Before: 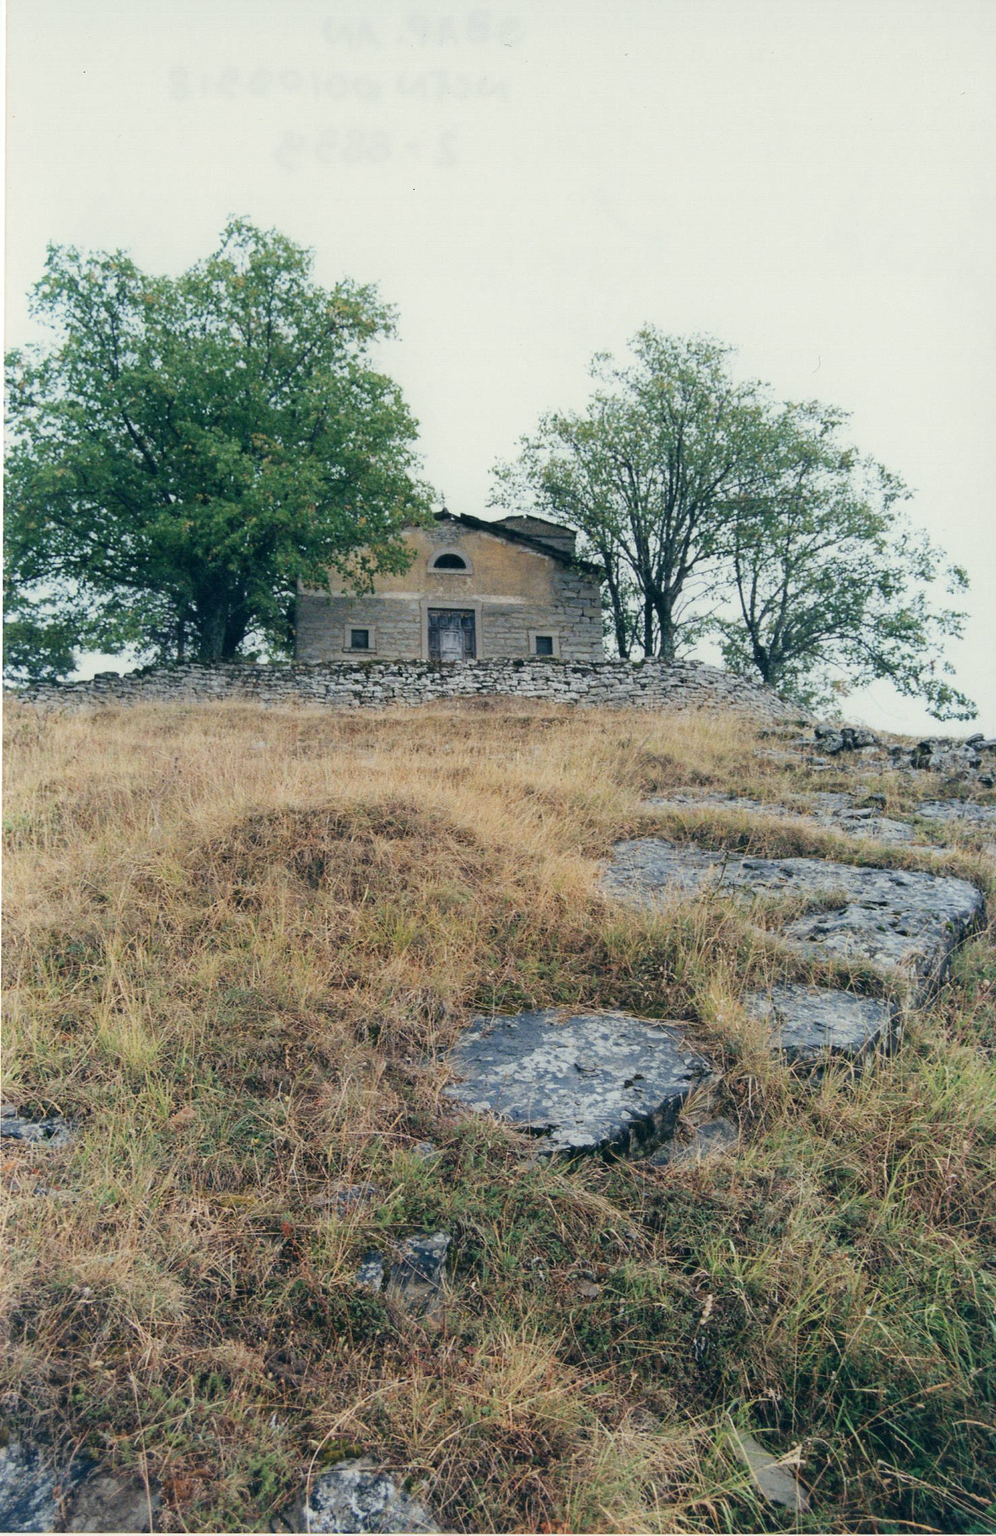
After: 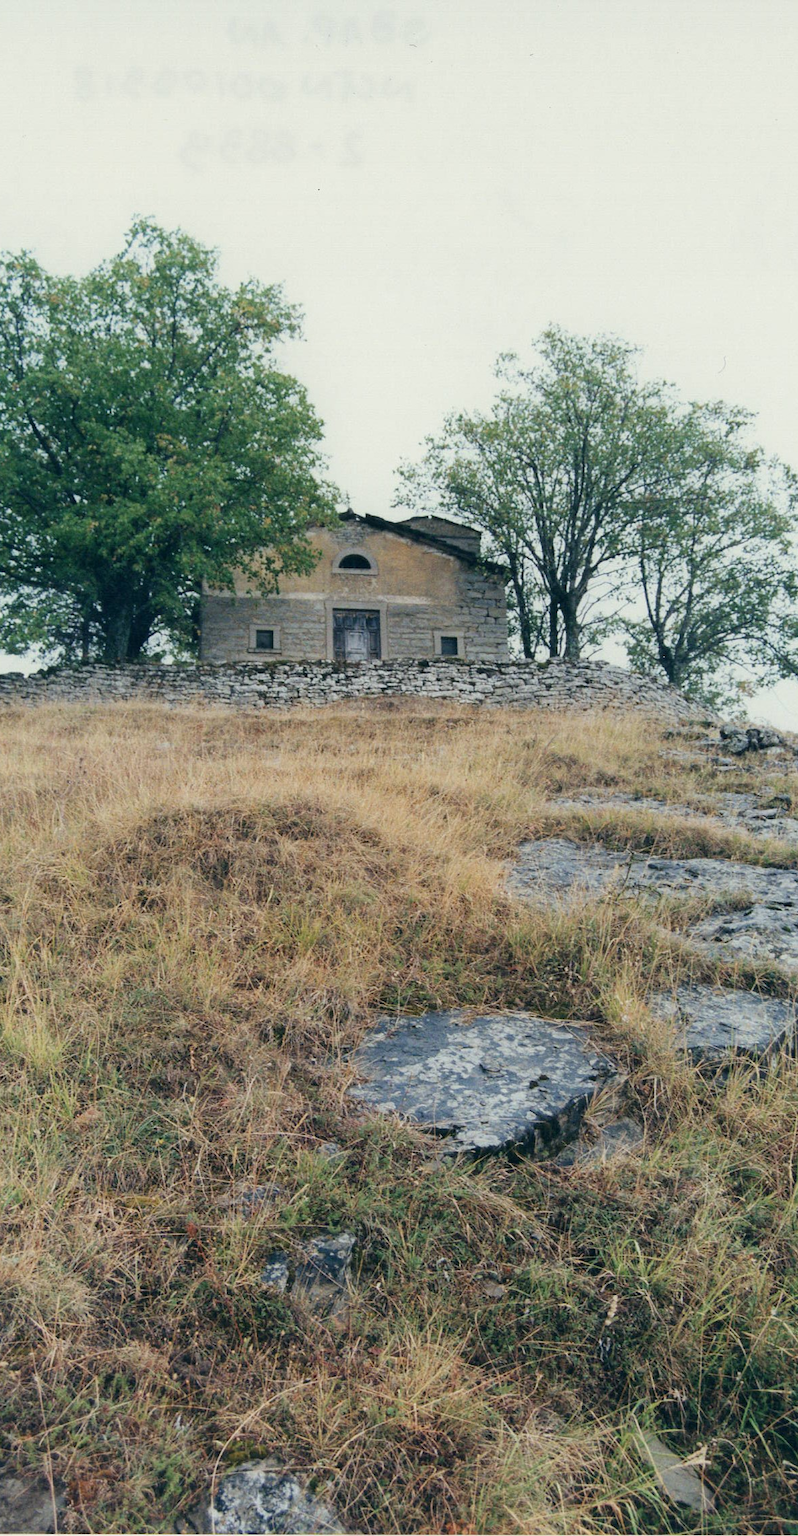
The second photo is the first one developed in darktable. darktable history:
crop and rotate: left 9.611%, right 10.262%
